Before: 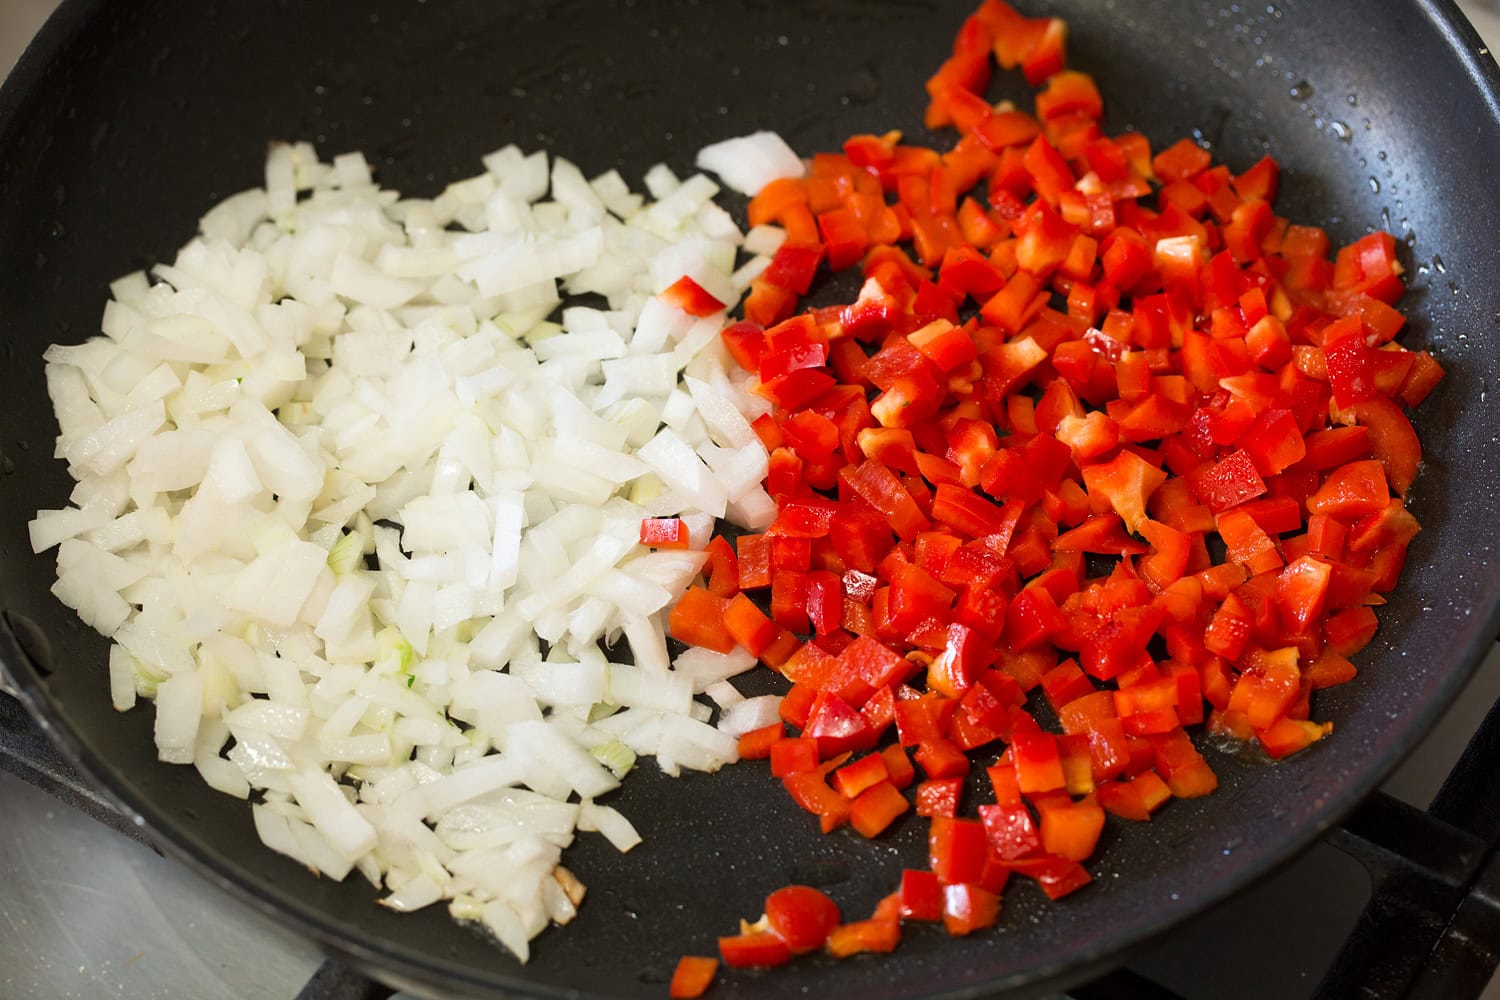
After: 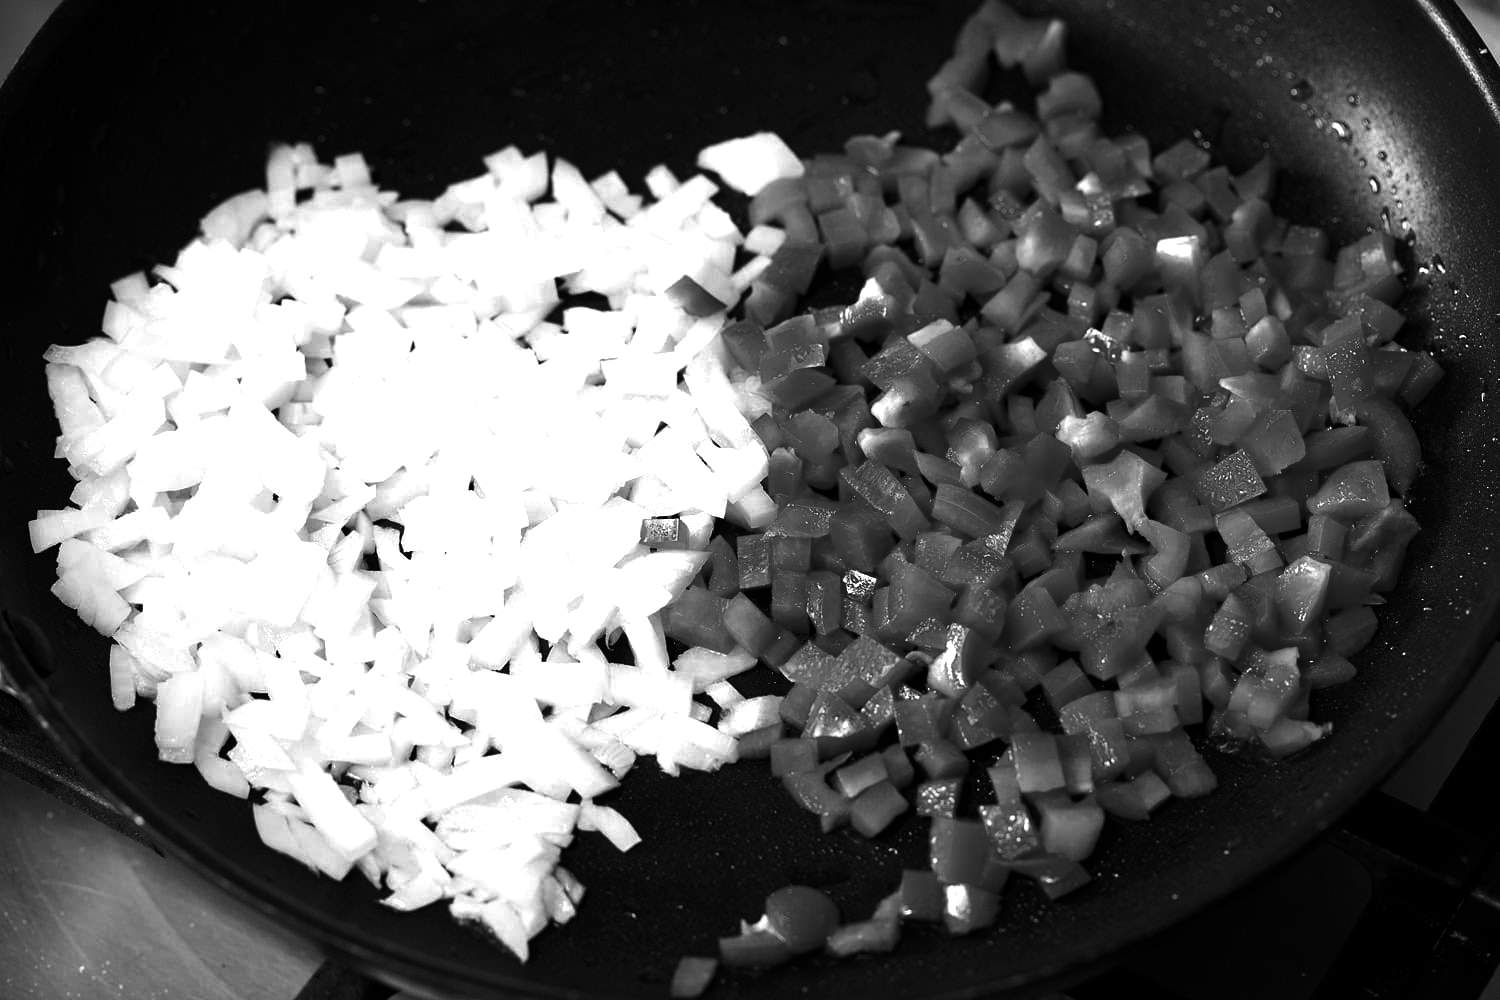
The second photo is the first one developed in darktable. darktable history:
contrast brightness saturation: contrast -0.03, brightness -0.59, saturation -1
white balance: emerald 1
exposure: black level correction 0, exposure 0.7 EV, compensate exposure bias true, compensate highlight preservation false
